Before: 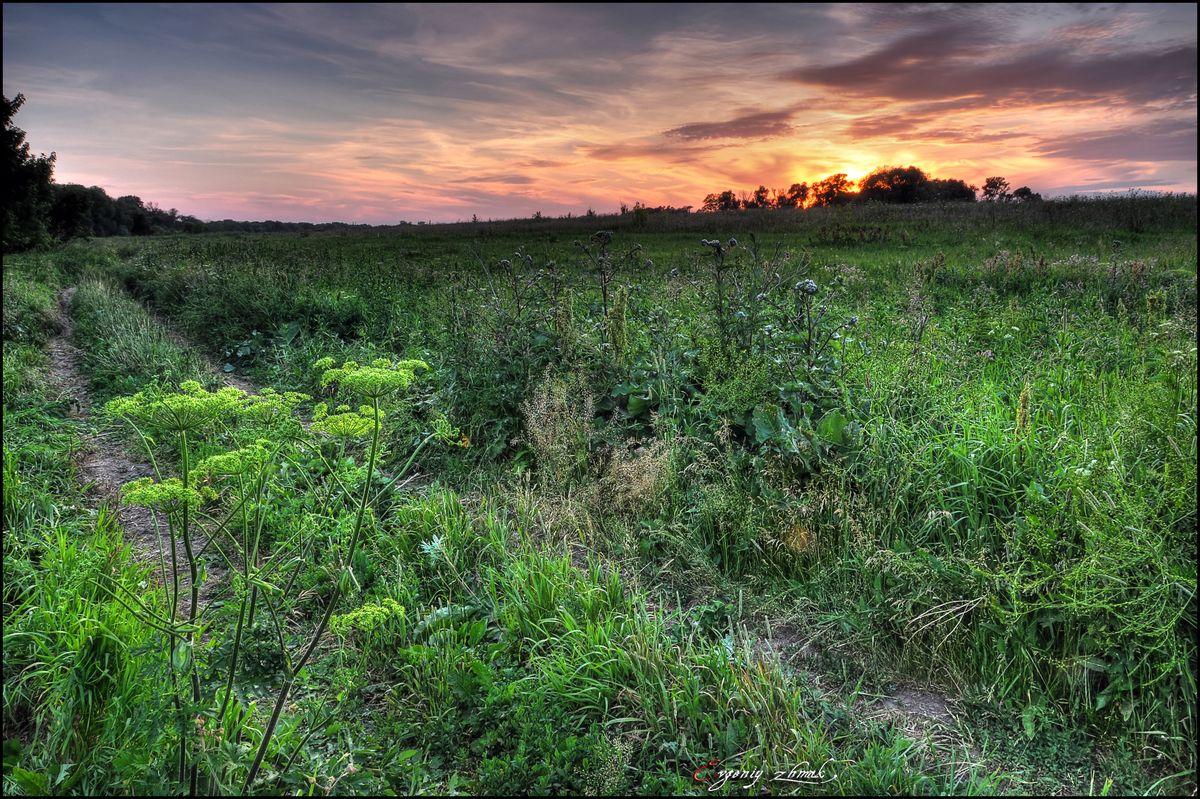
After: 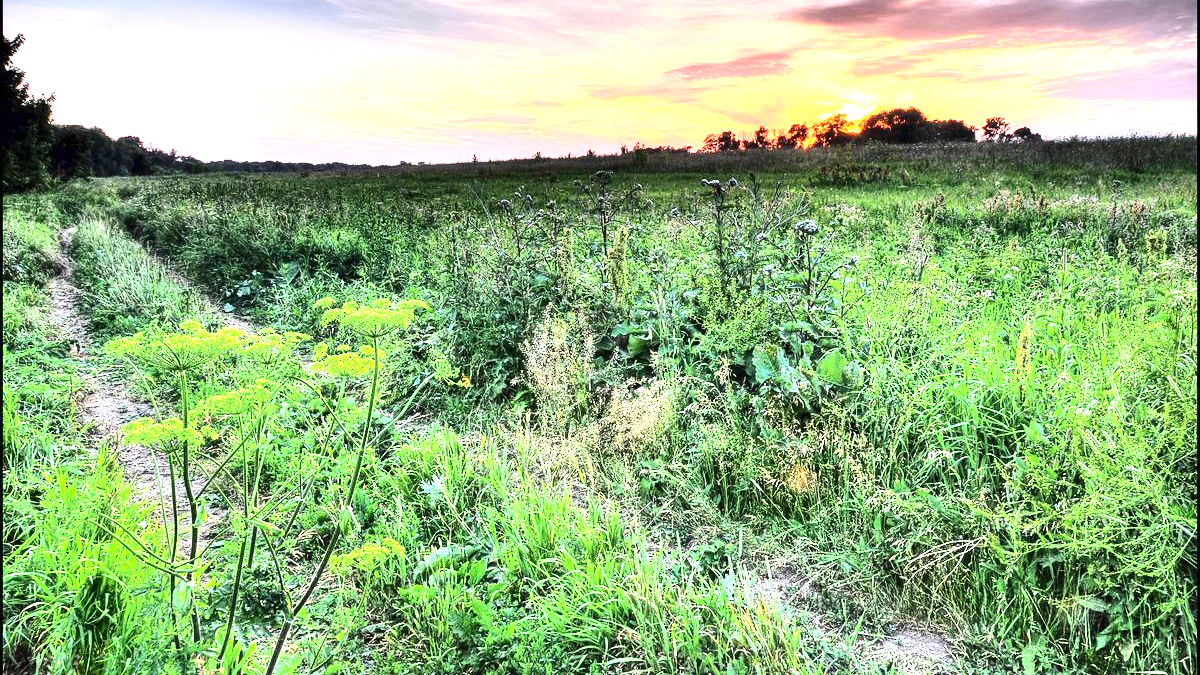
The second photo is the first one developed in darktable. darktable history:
shadows and highlights: shadows 29.71, highlights -30.25, low approximation 0.01, soften with gaussian
crop: top 7.598%, bottom 7.86%
exposure: black level correction 0, exposure 1.999 EV, compensate highlight preservation false
contrast brightness saturation: contrast 0.292
